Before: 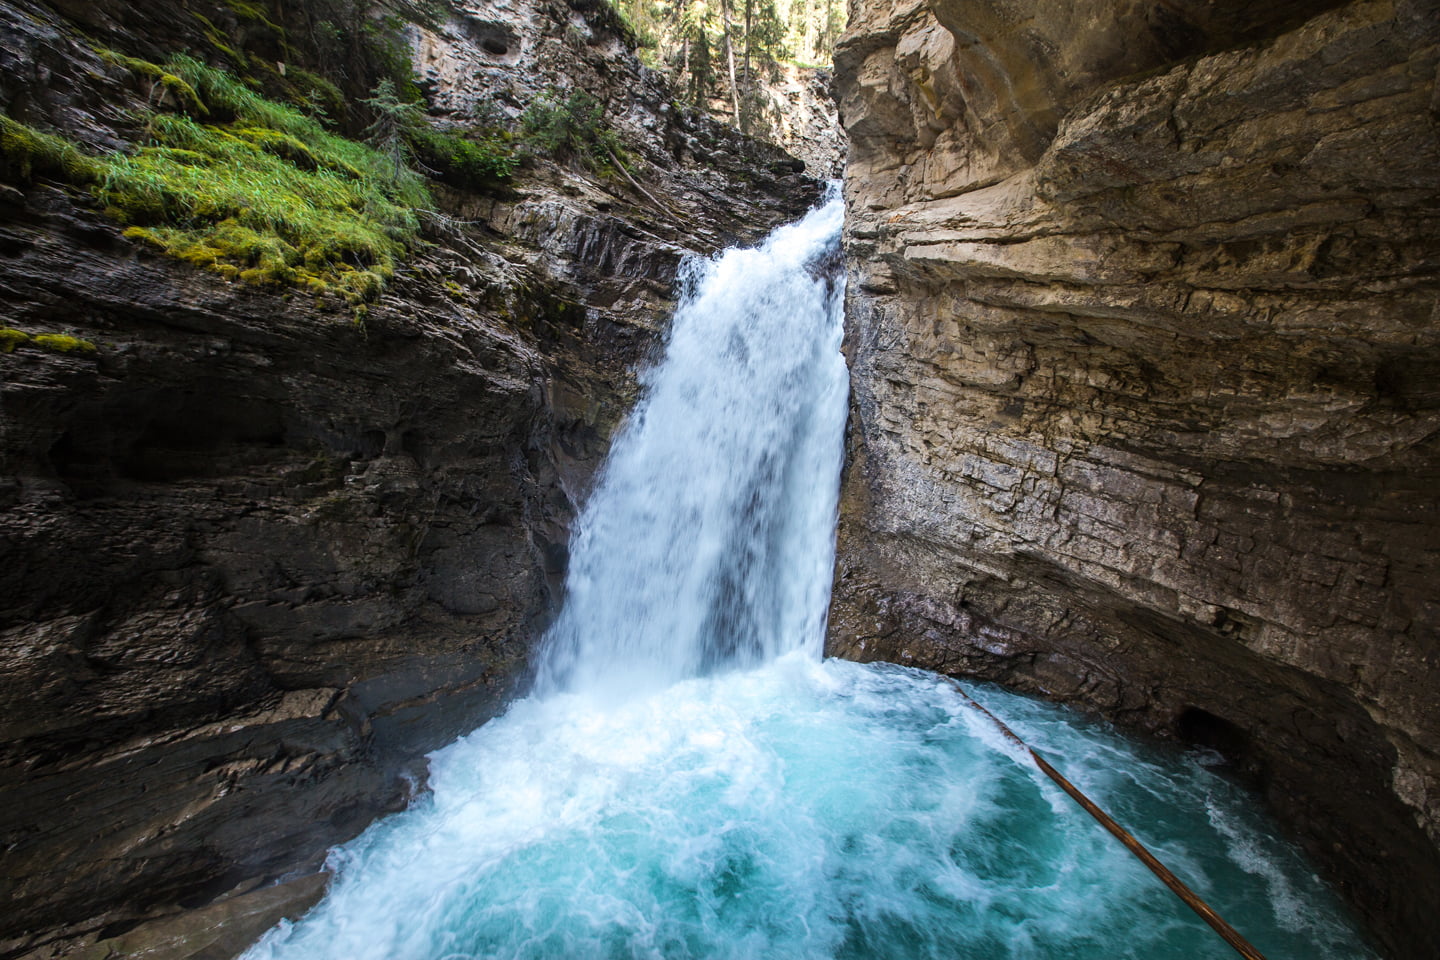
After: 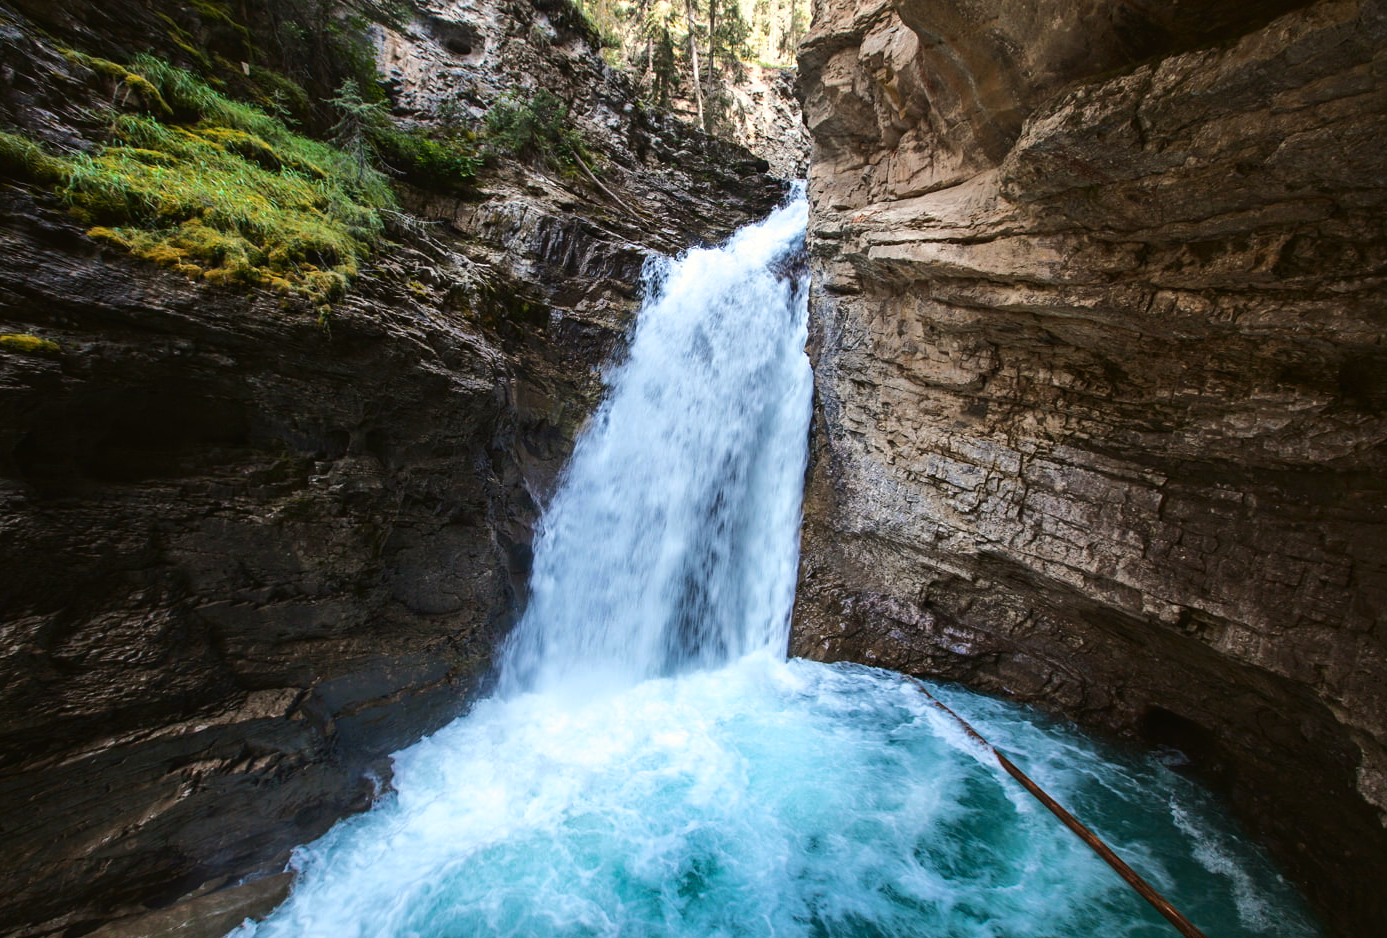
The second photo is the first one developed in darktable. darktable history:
crop and rotate: left 2.536%, right 1.107%, bottom 2.246%
color zones: curves: ch1 [(0, 0.455) (0.063, 0.455) (0.286, 0.495) (0.429, 0.5) (0.571, 0.5) (0.714, 0.5) (0.857, 0.5) (1, 0.455)]; ch2 [(0, 0.532) (0.063, 0.521) (0.233, 0.447) (0.429, 0.489) (0.571, 0.5) (0.714, 0.5) (0.857, 0.5) (1, 0.532)]
tone curve: curves: ch0 [(0, 0.021) (0.059, 0.053) (0.212, 0.18) (0.337, 0.304) (0.495, 0.505) (0.725, 0.731) (0.89, 0.919) (1, 1)]; ch1 [(0, 0) (0.094, 0.081) (0.311, 0.282) (0.421, 0.417) (0.479, 0.475) (0.54, 0.55) (0.615, 0.65) (0.683, 0.688) (1, 1)]; ch2 [(0, 0) (0.257, 0.217) (0.44, 0.431) (0.498, 0.507) (0.603, 0.598) (1, 1)], color space Lab, independent channels, preserve colors none
